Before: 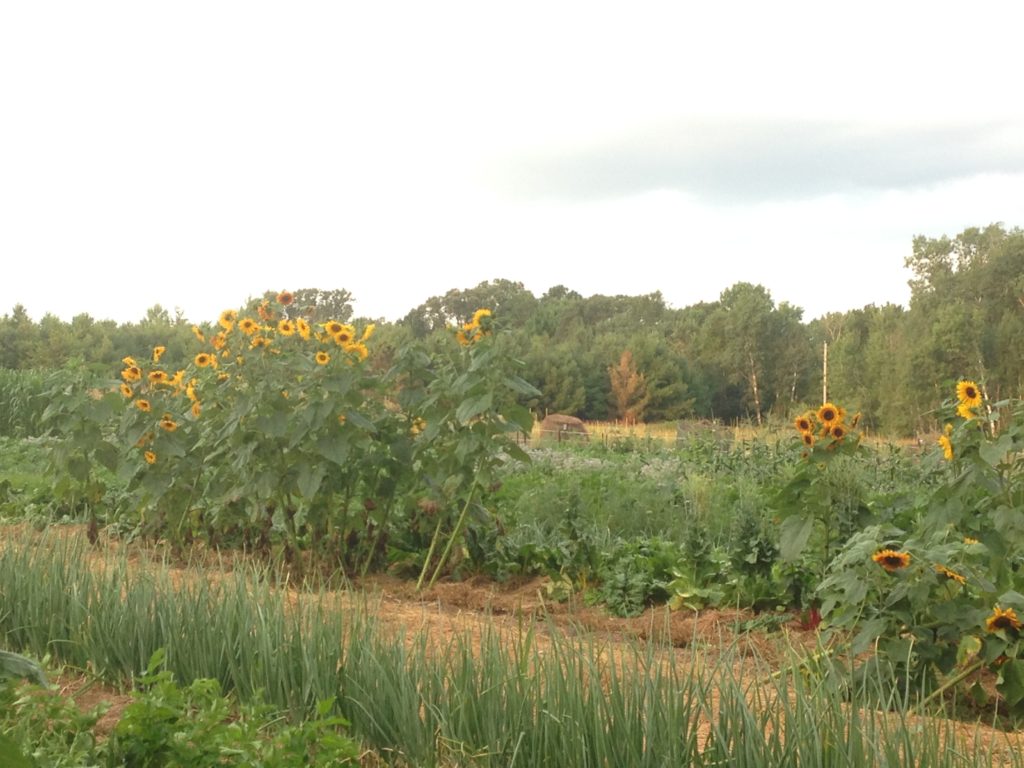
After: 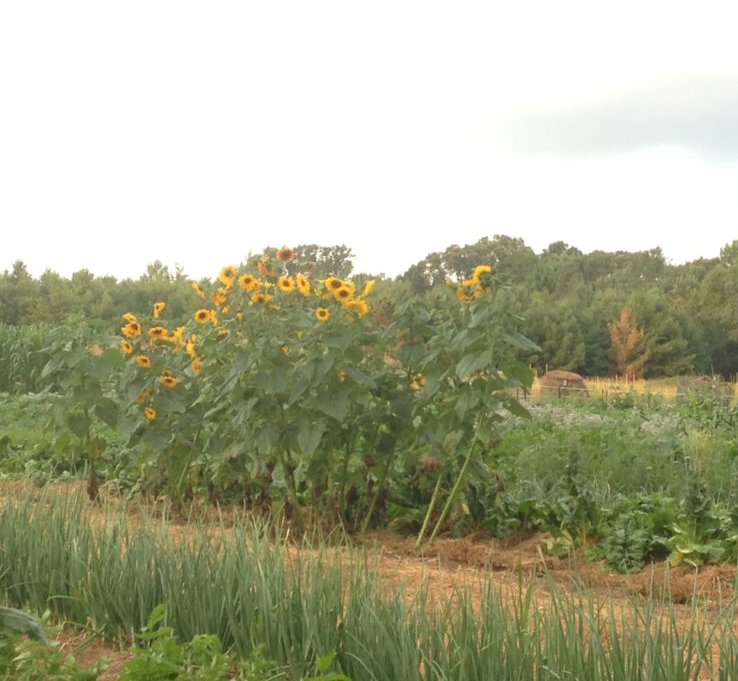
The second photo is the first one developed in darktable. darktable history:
crop: top 5.784%, right 27.862%, bottom 5.527%
